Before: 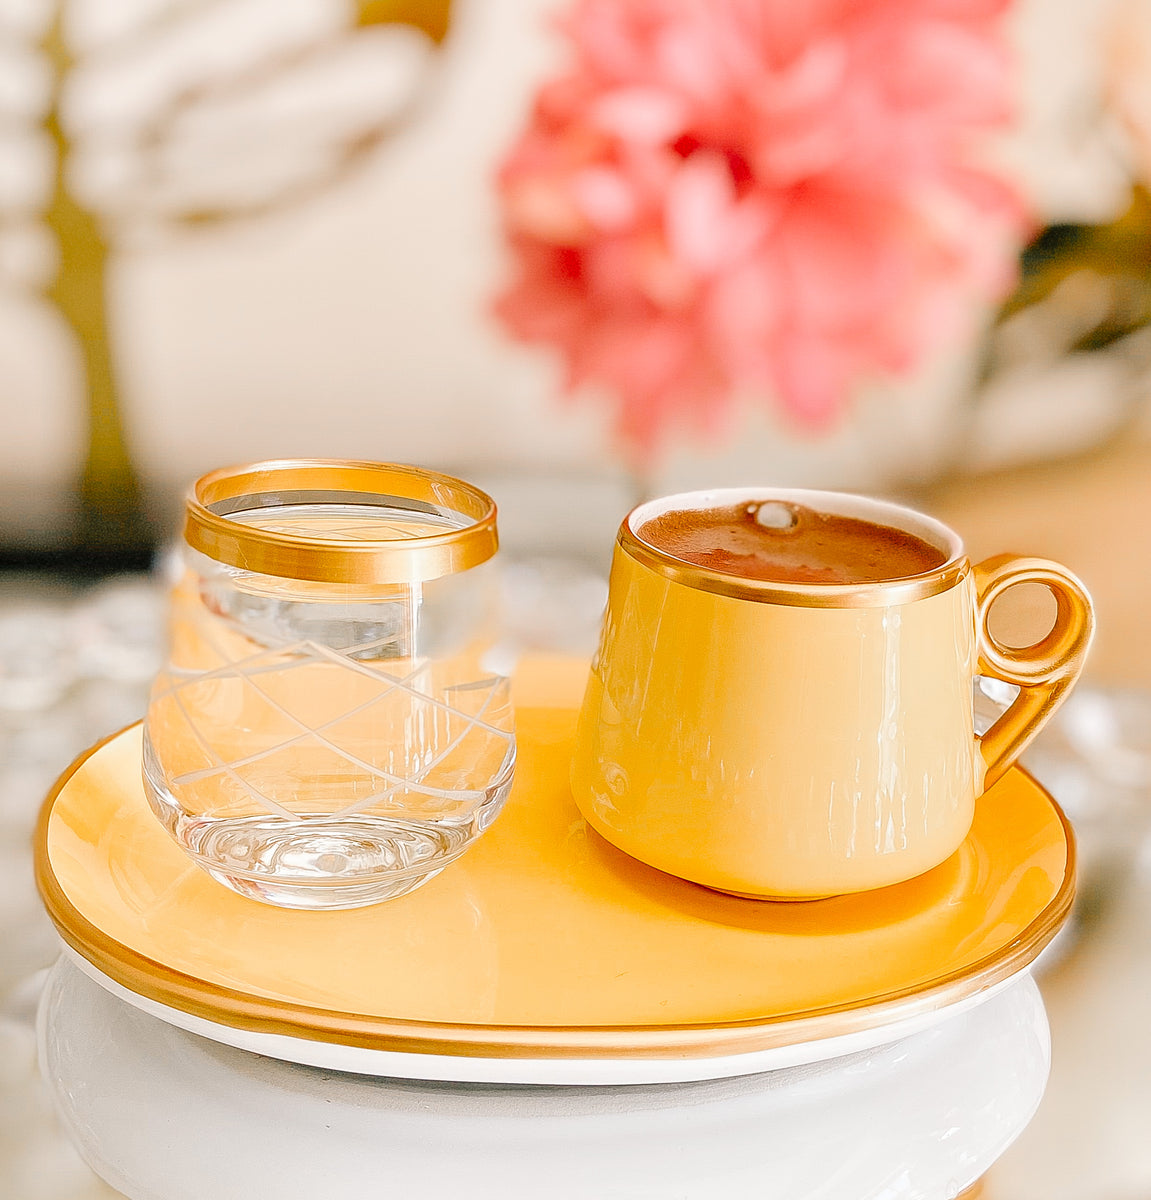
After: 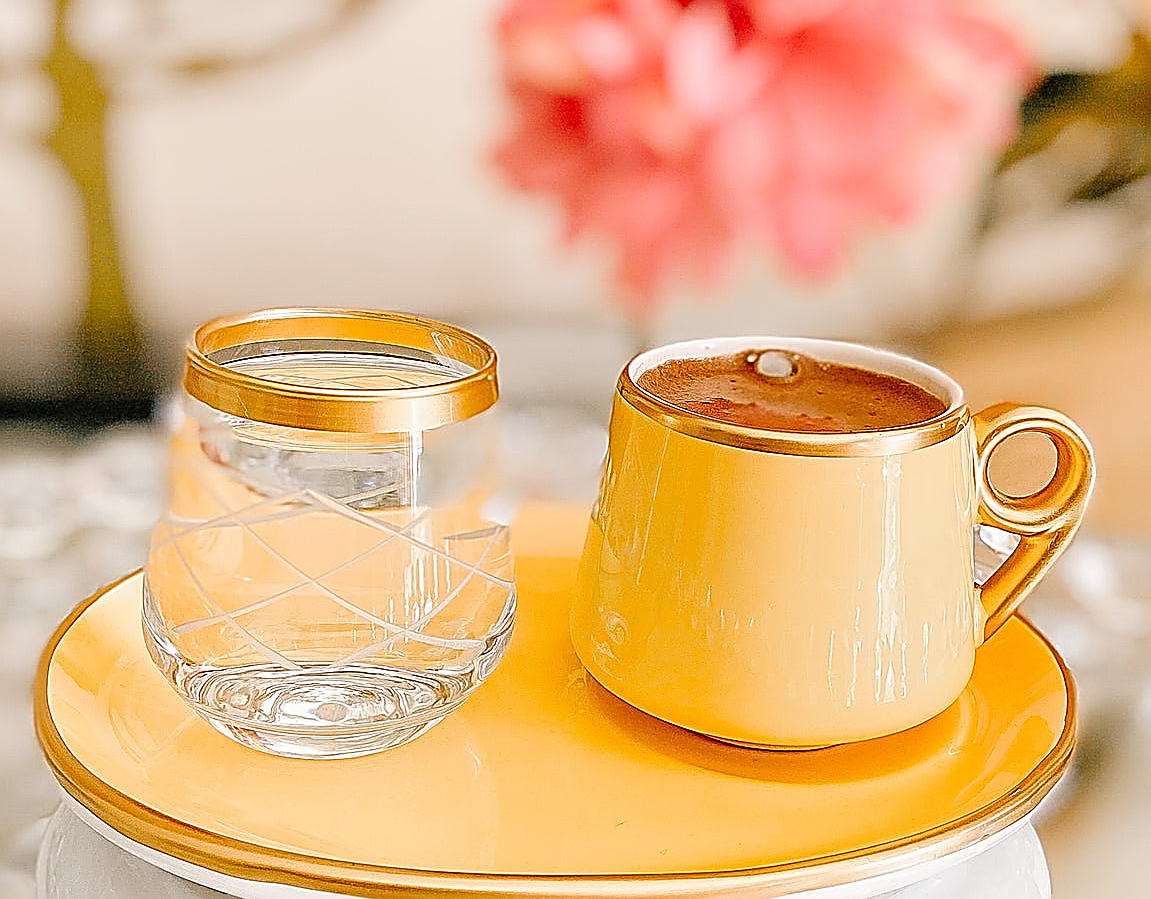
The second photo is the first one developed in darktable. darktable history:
sharpen: amount 1.994
crop and rotate: top 12.614%, bottom 12.421%
